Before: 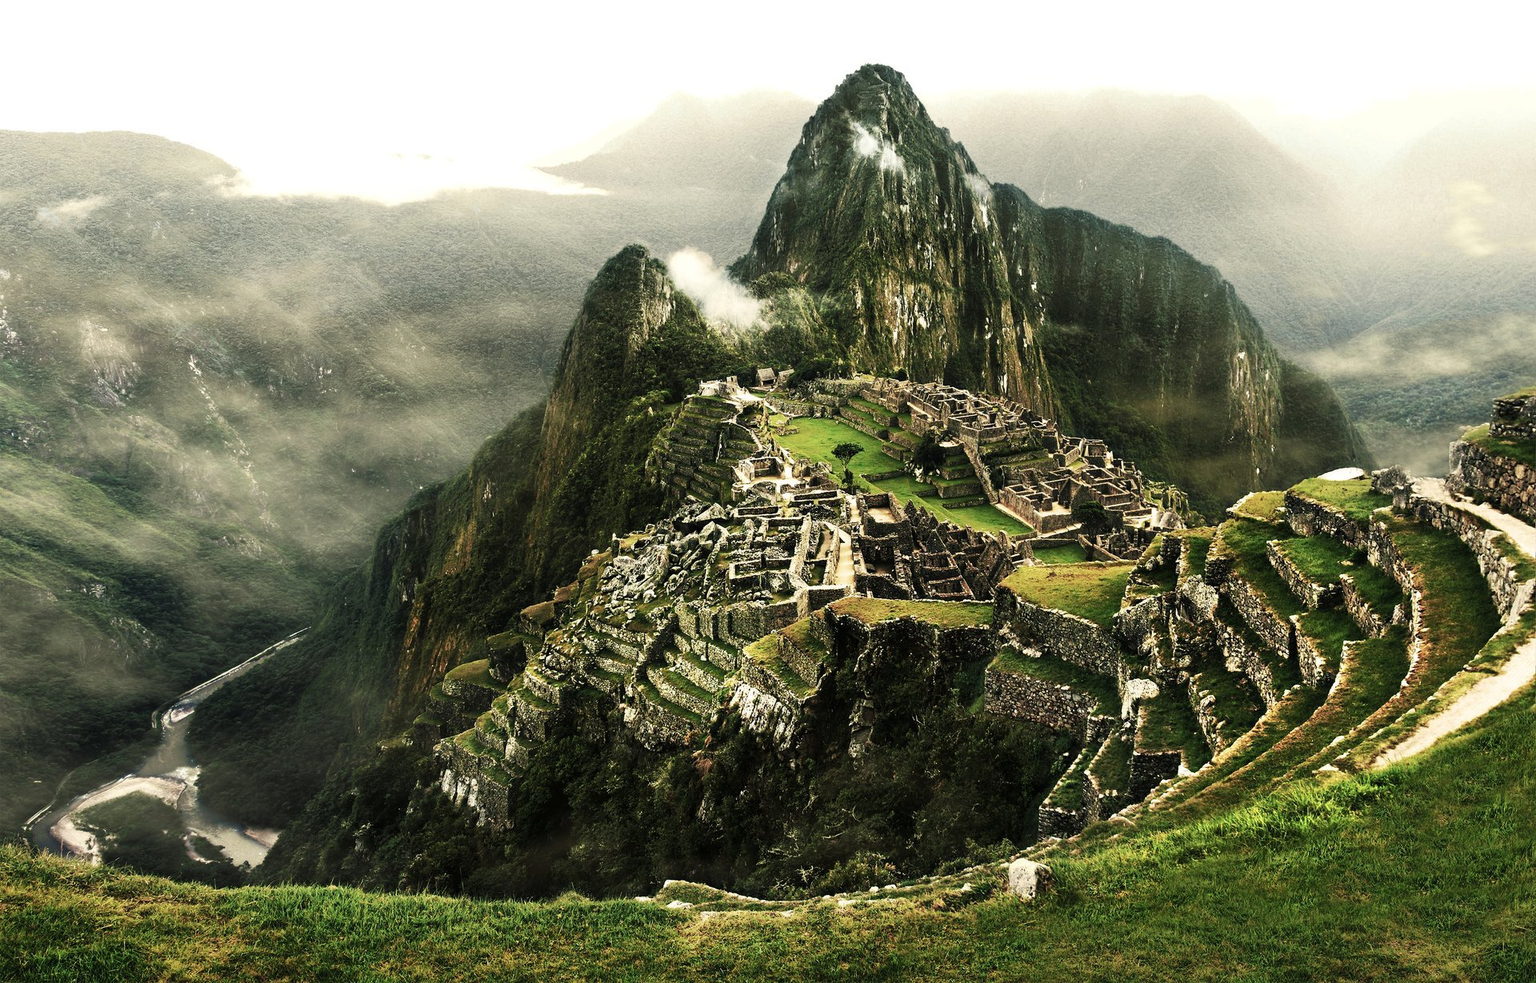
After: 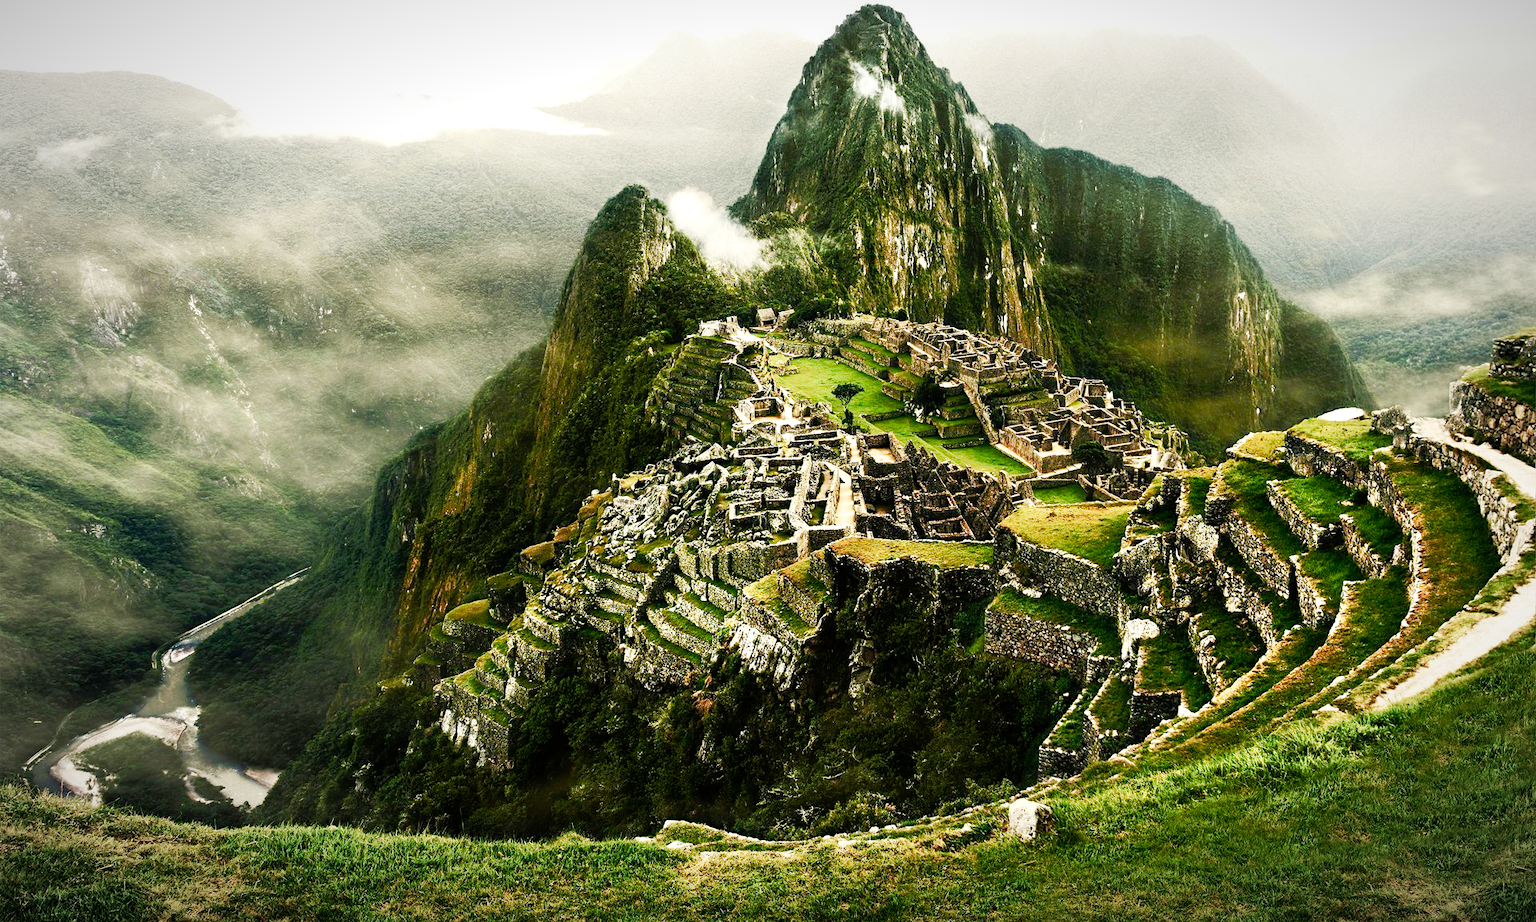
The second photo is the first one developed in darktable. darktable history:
crop and rotate: top 6.107%
vignetting: fall-off start 81.83%, fall-off radius 61.76%, automatic ratio true, width/height ratio 1.416, unbound false
tone curve: curves: ch0 [(0, 0) (0.004, 0.001) (0.133, 0.16) (0.325, 0.399) (0.475, 0.588) (0.832, 0.903) (1, 1)], preserve colors none
color balance rgb: perceptual saturation grading › global saturation 39.693%, perceptual saturation grading › highlights -50.067%, perceptual saturation grading › shadows 30.231%, contrast 5.038%
contrast brightness saturation: contrast 0.04, saturation 0.069
